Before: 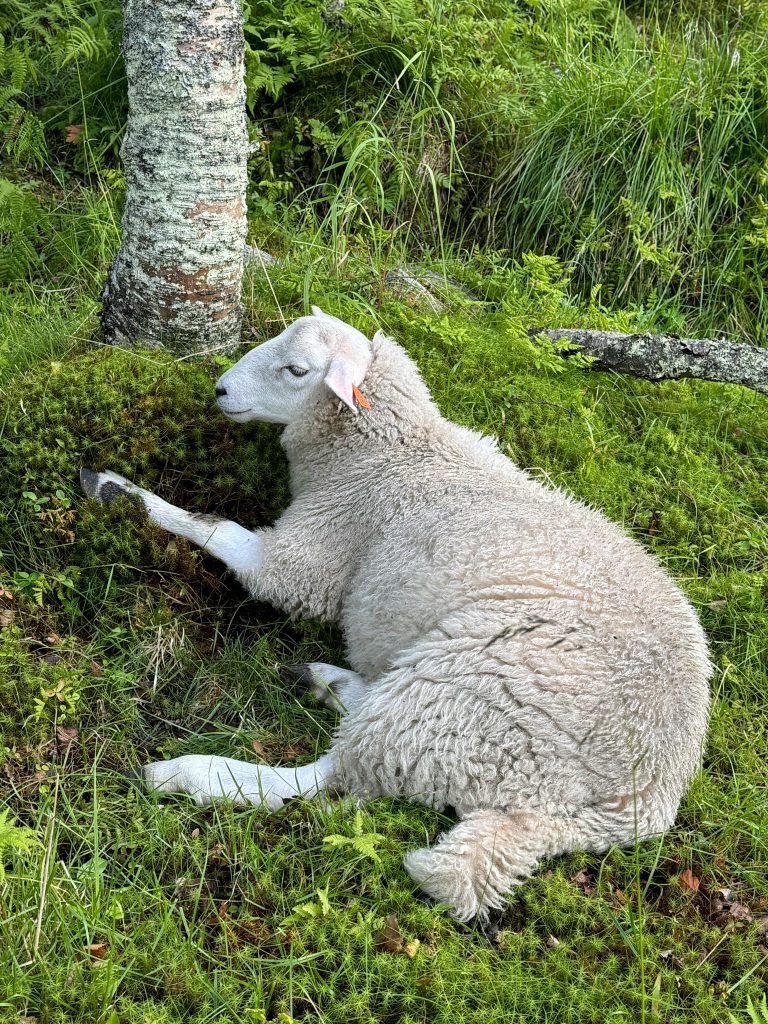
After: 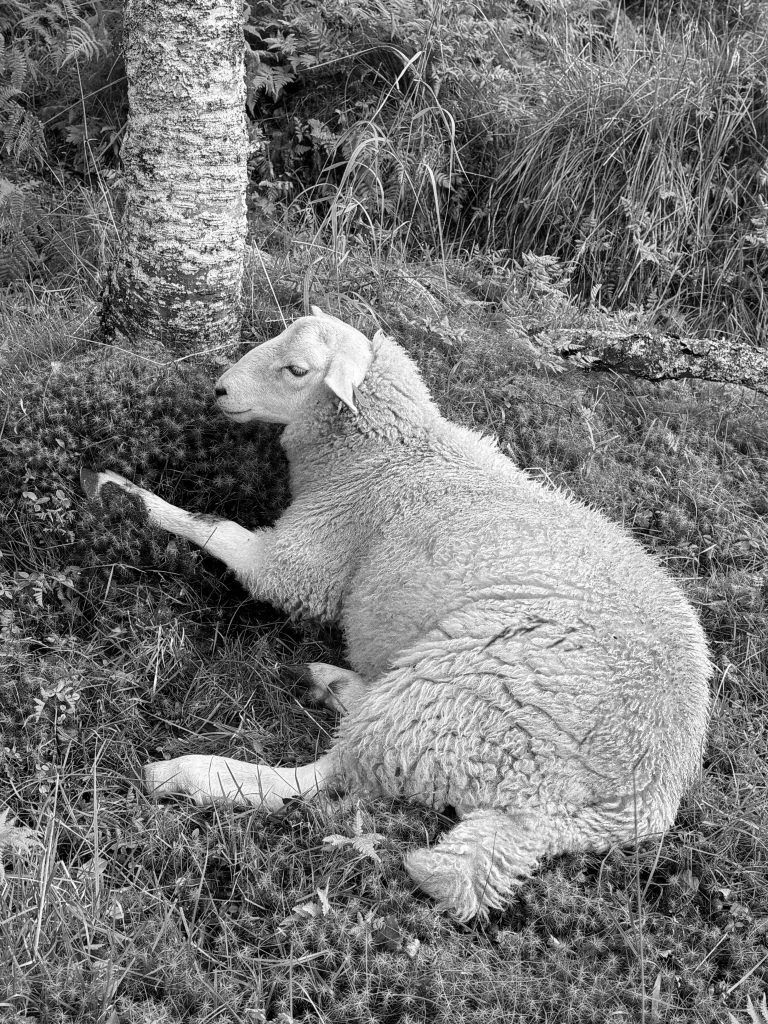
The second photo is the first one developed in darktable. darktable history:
contrast brightness saturation: saturation -0.04
grain: coarseness 0.09 ISO
monochrome: on, module defaults
